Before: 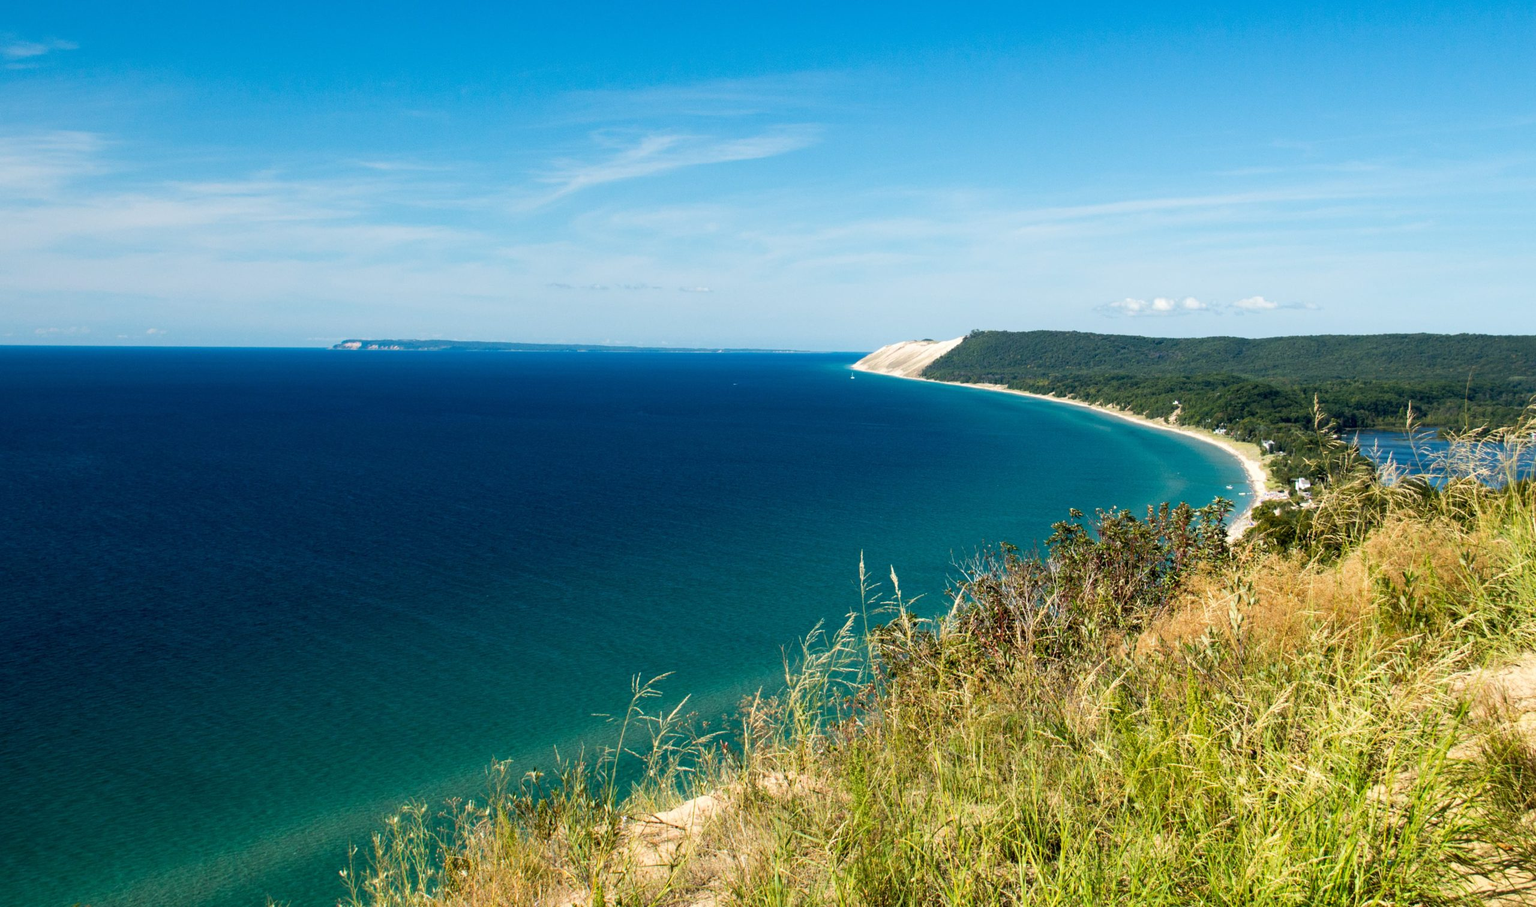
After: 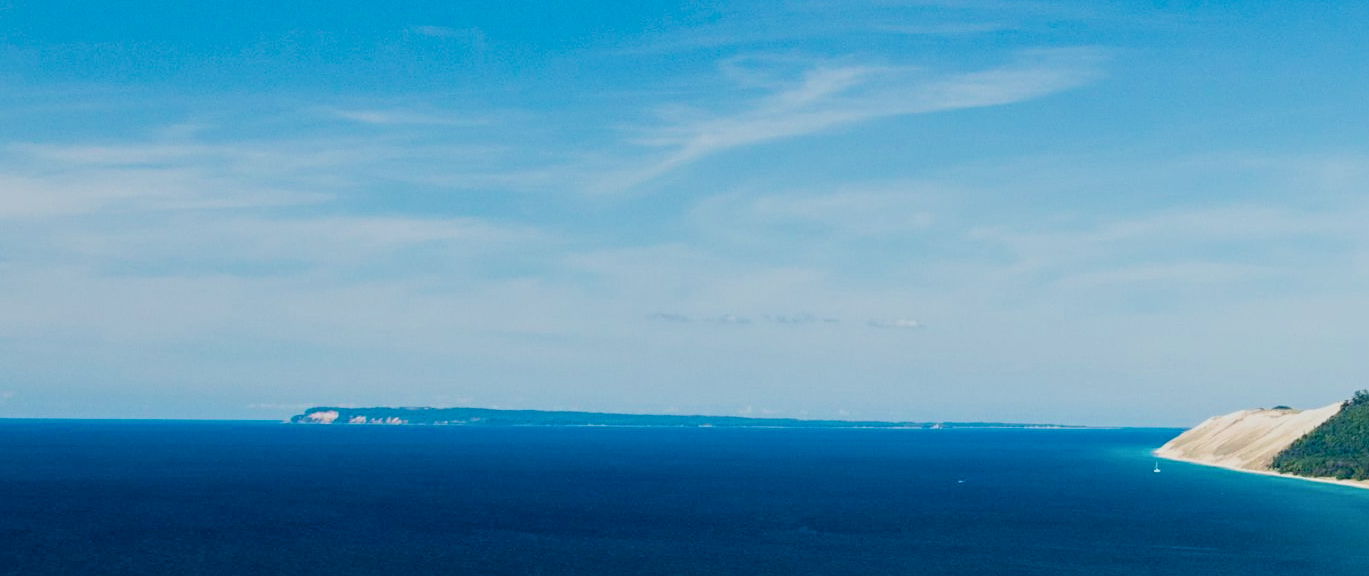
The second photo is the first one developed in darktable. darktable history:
tone equalizer: on, module defaults
filmic rgb: black relative exposure -7.65 EV, white relative exposure 4.56 EV, threshold -0.302 EV, transition 3.19 EV, structure ↔ texture 99.03%, hardness 3.61, enable highlight reconstruction true
crop: left 10.326%, top 10.525%, right 36.195%, bottom 51.343%
local contrast: detail 130%
color balance rgb: linear chroma grading › global chroma 8.954%, perceptual saturation grading › global saturation 21.092%, perceptual saturation grading › highlights -19.955%, perceptual saturation grading › shadows 29.508%, global vibrance 20%
sharpen: amount 0.218
